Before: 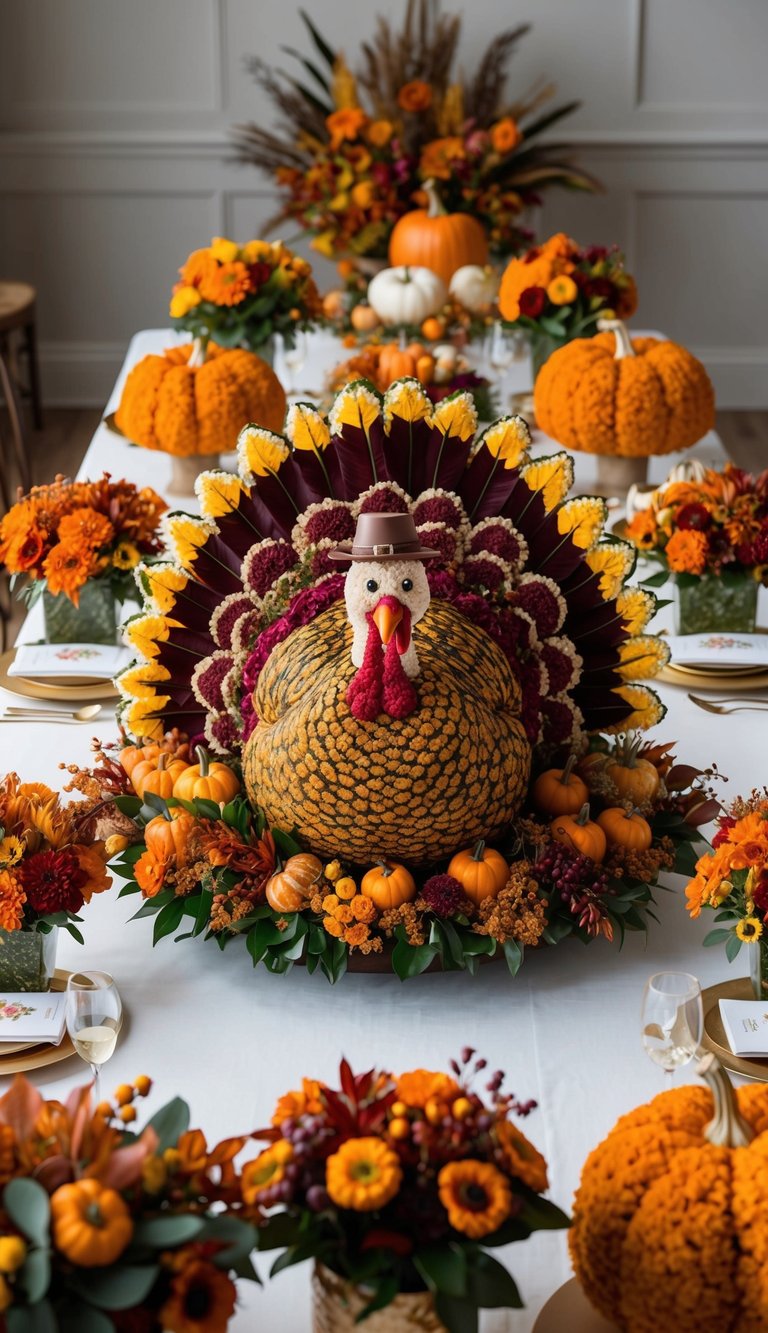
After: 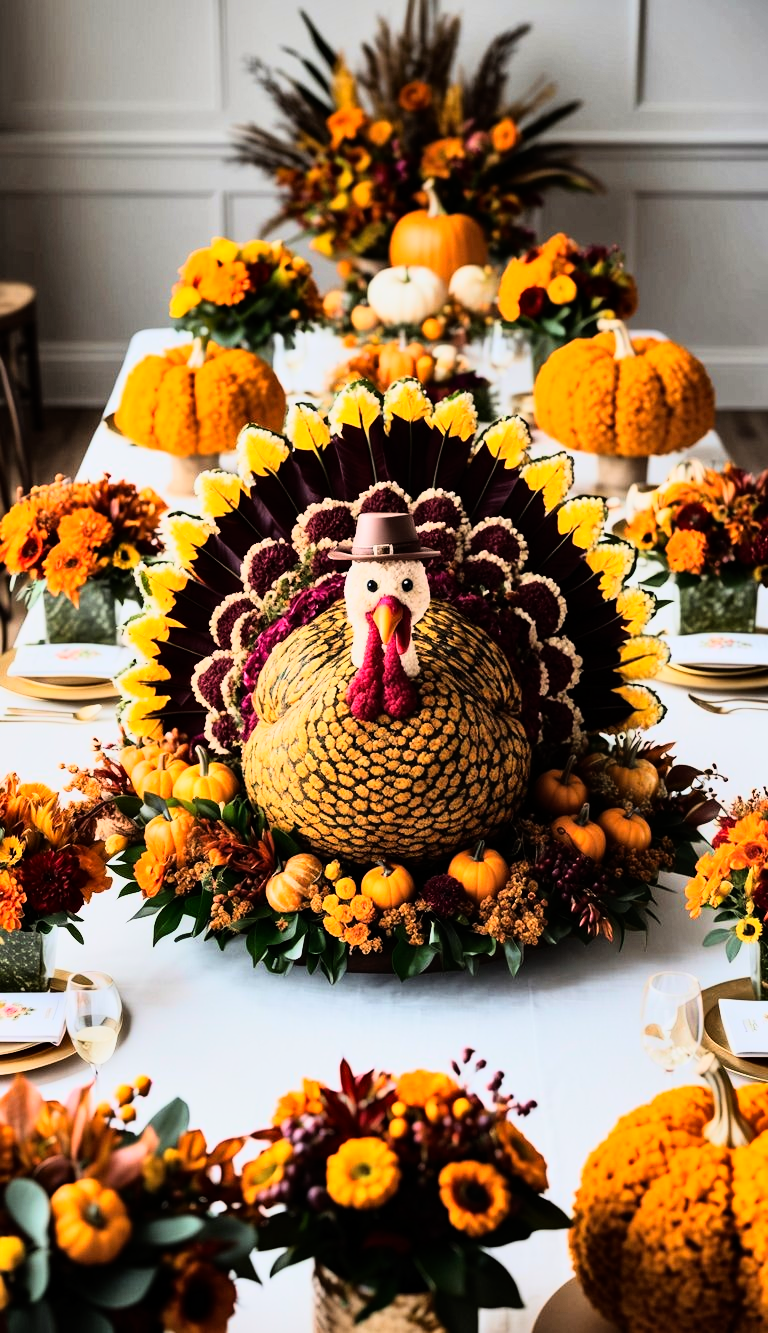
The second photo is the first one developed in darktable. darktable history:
shadows and highlights: white point adjustment -3.64, highlights -63.34, highlights color adjustment 42%, soften with gaussian
rgb curve: curves: ch0 [(0, 0) (0.21, 0.15) (0.24, 0.21) (0.5, 0.75) (0.75, 0.96) (0.89, 0.99) (1, 1)]; ch1 [(0, 0.02) (0.21, 0.13) (0.25, 0.2) (0.5, 0.67) (0.75, 0.9) (0.89, 0.97) (1, 1)]; ch2 [(0, 0.02) (0.21, 0.13) (0.25, 0.2) (0.5, 0.67) (0.75, 0.9) (0.89, 0.97) (1, 1)], compensate middle gray true
